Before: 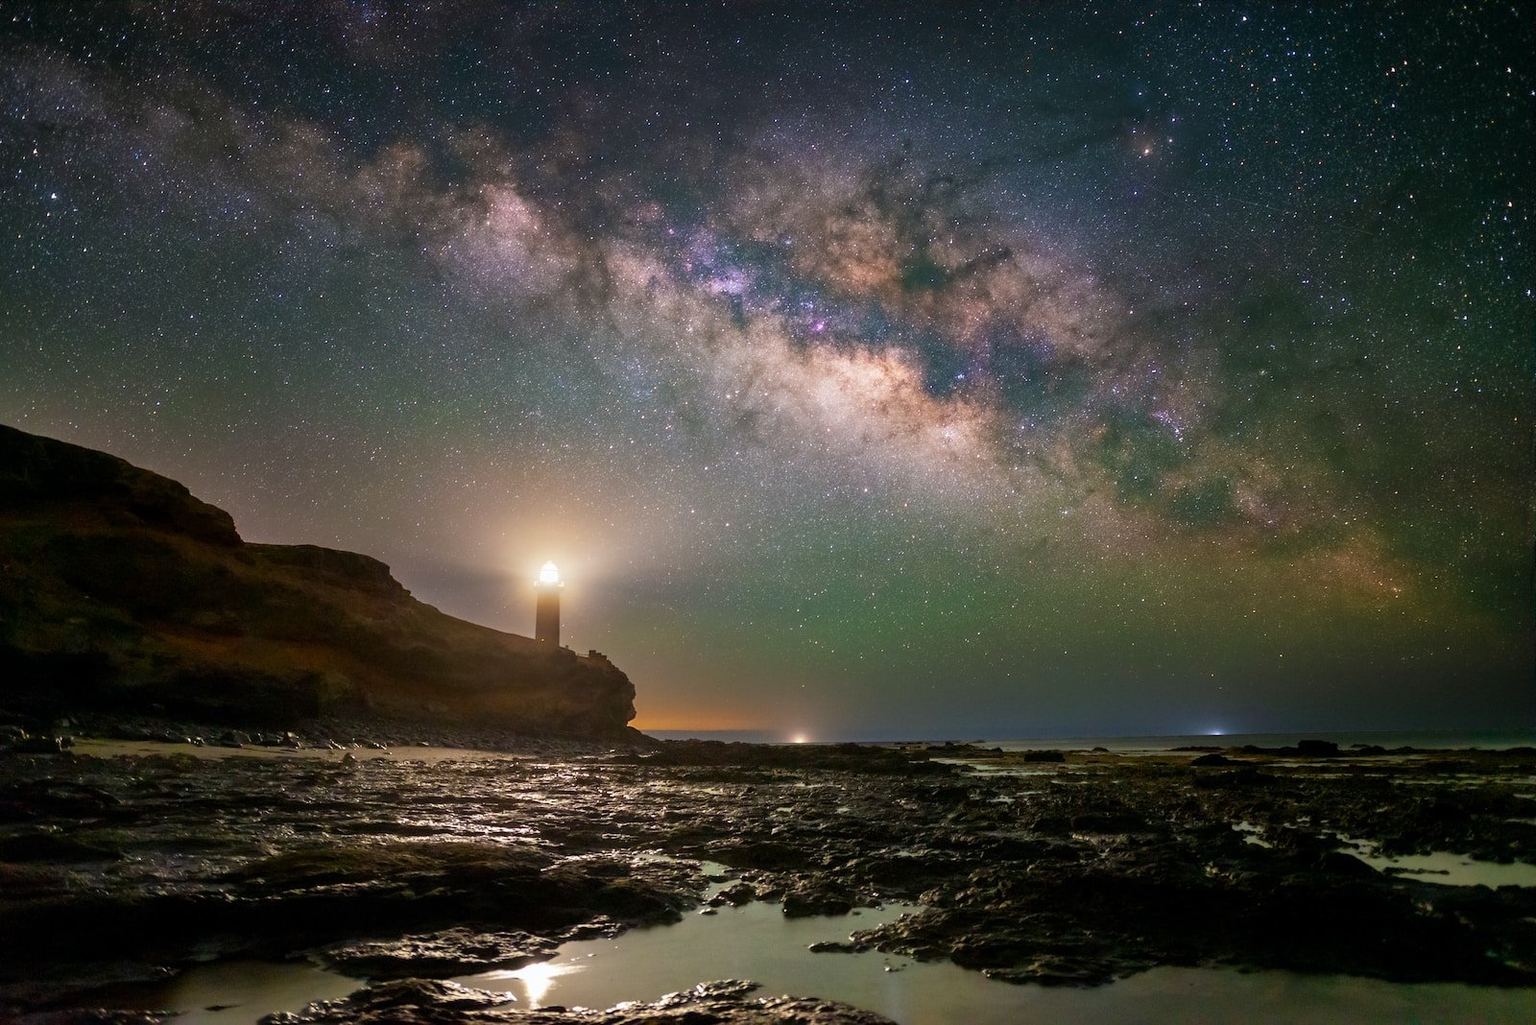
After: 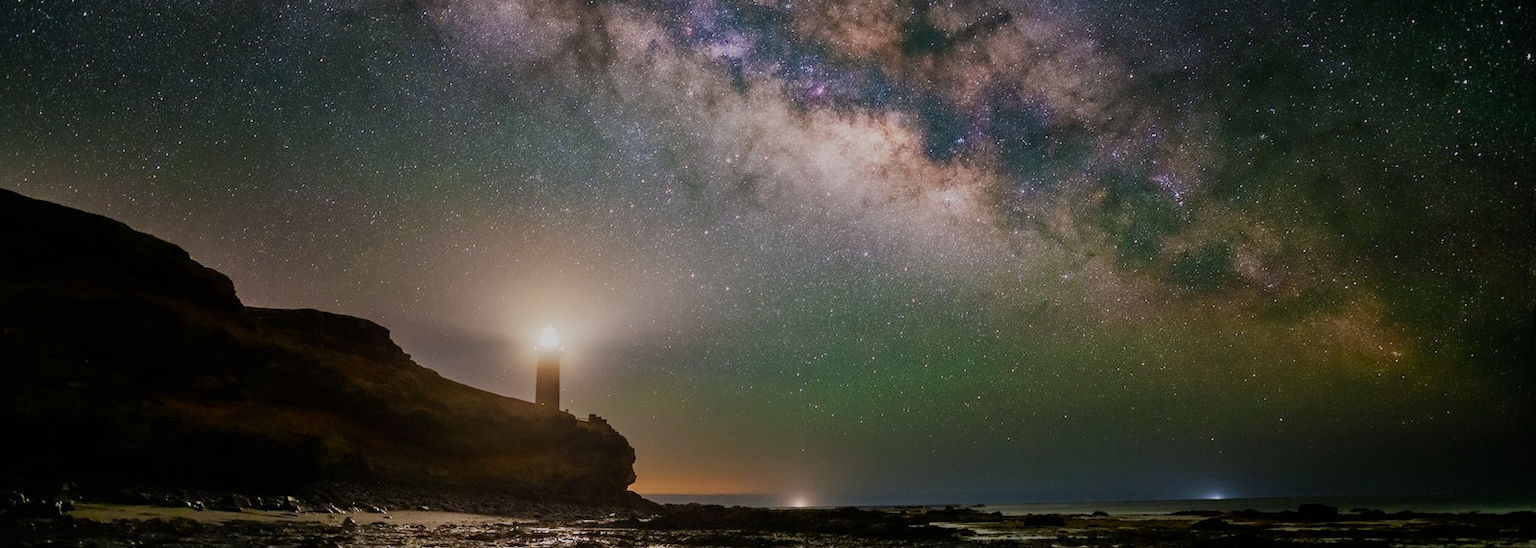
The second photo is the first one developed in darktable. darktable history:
crop and rotate: top 23.043%, bottom 23.437%
color balance rgb: shadows lift › luminance -10%, shadows lift › chroma 1%, shadows lift › hue 113°, power › luminance -15%, highlights gain › chroma 0.2%, highlights gain › hue 333°, global offset › luminance 0.5%, perceptual saturation grading › global saturation 20%, perceptual saturation grading › highlights -50%, perceptual saturation grading › shadows 25%, contrast -10%
tone equalizer: on, module defaults
filmic rgb: black relative exposure -7.65 EV, white relative exposure 4.56 EV, hardness 3.61
bloom: on, module defaults
